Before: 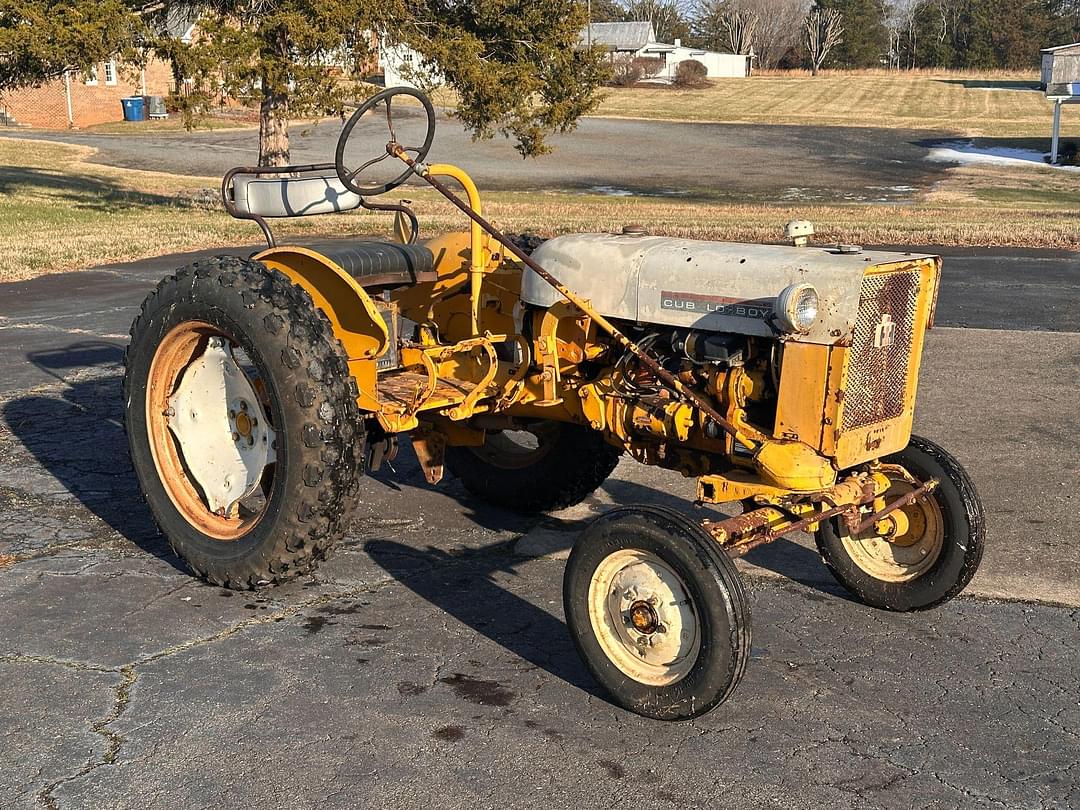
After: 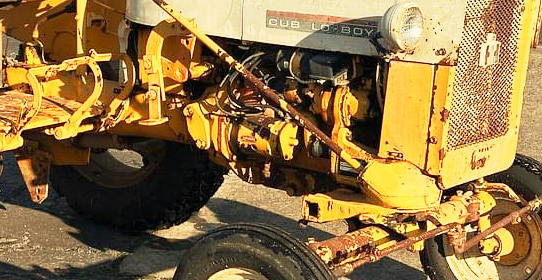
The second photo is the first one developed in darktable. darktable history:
exposure: exposure 0.426 EV, compensate highlight preservation false
base curve: curves: ch0 [(0, 0) (0.088, 0.125) (0.176, 0.251) (0.354, 0.501) (0.613, 0.749) (1, 0.877)], preserve colors none
white balance: red 1.08, blue 0.791
crop: left 36.607%, top 34.735%, right 13.146%, bottom 30.611%
